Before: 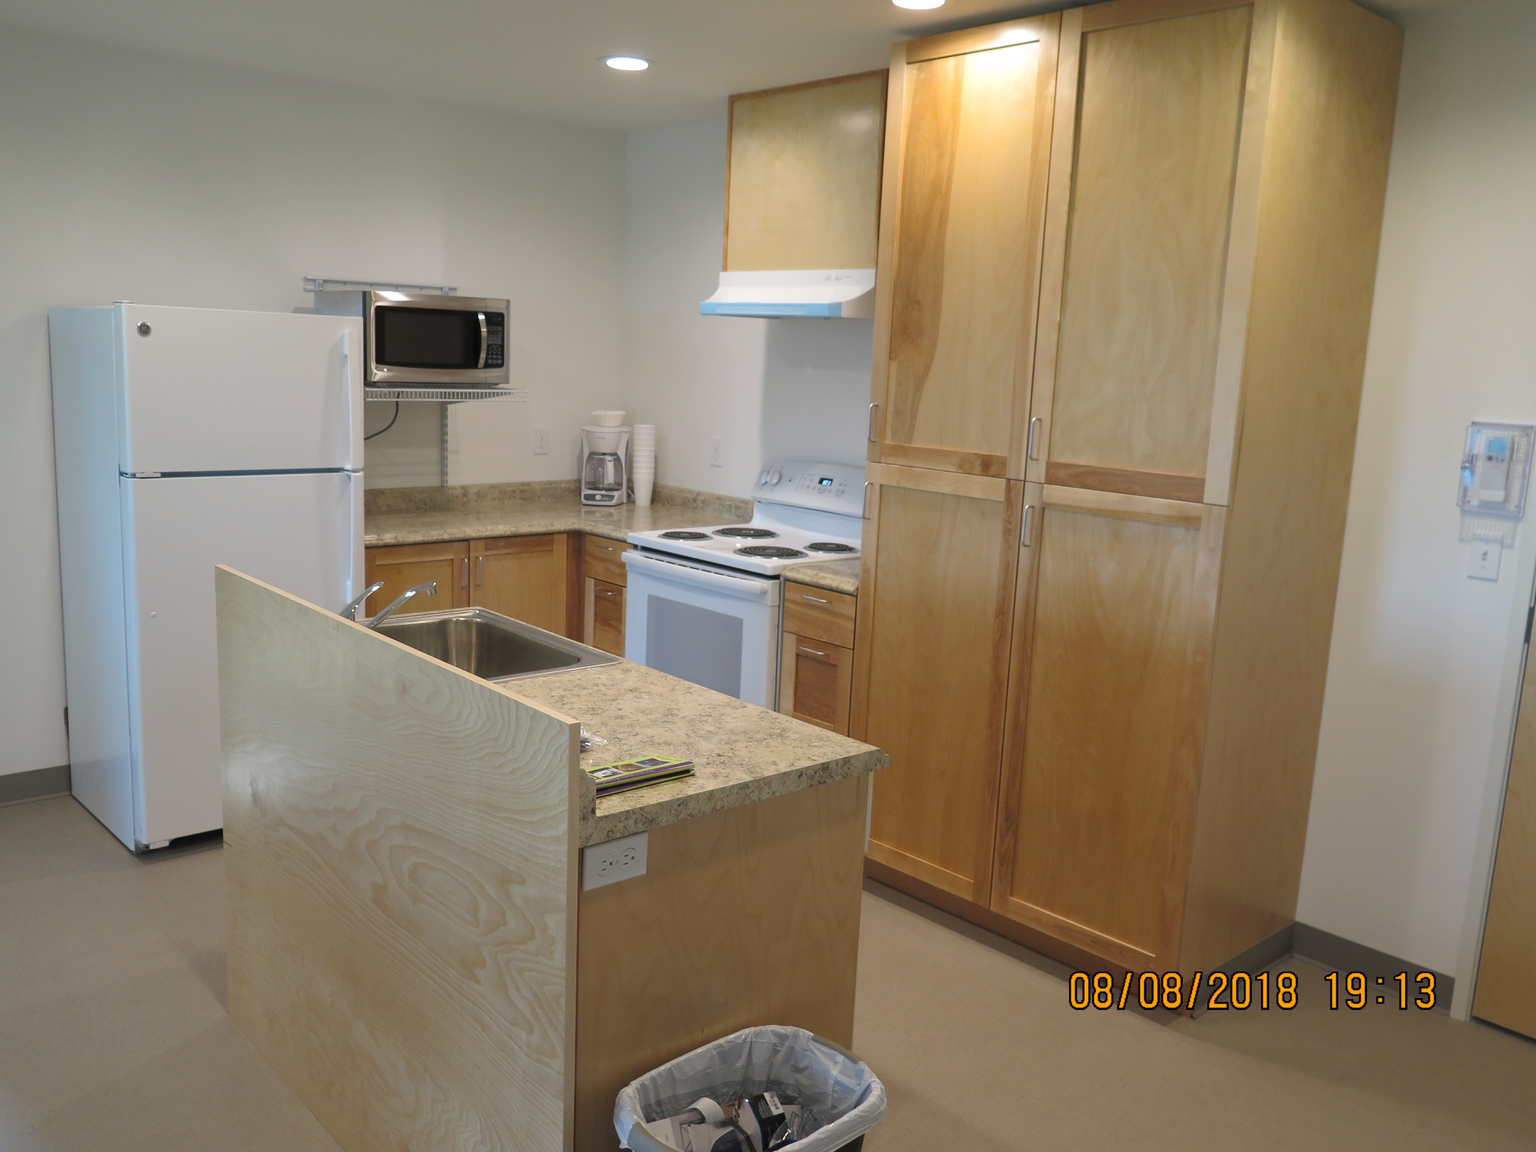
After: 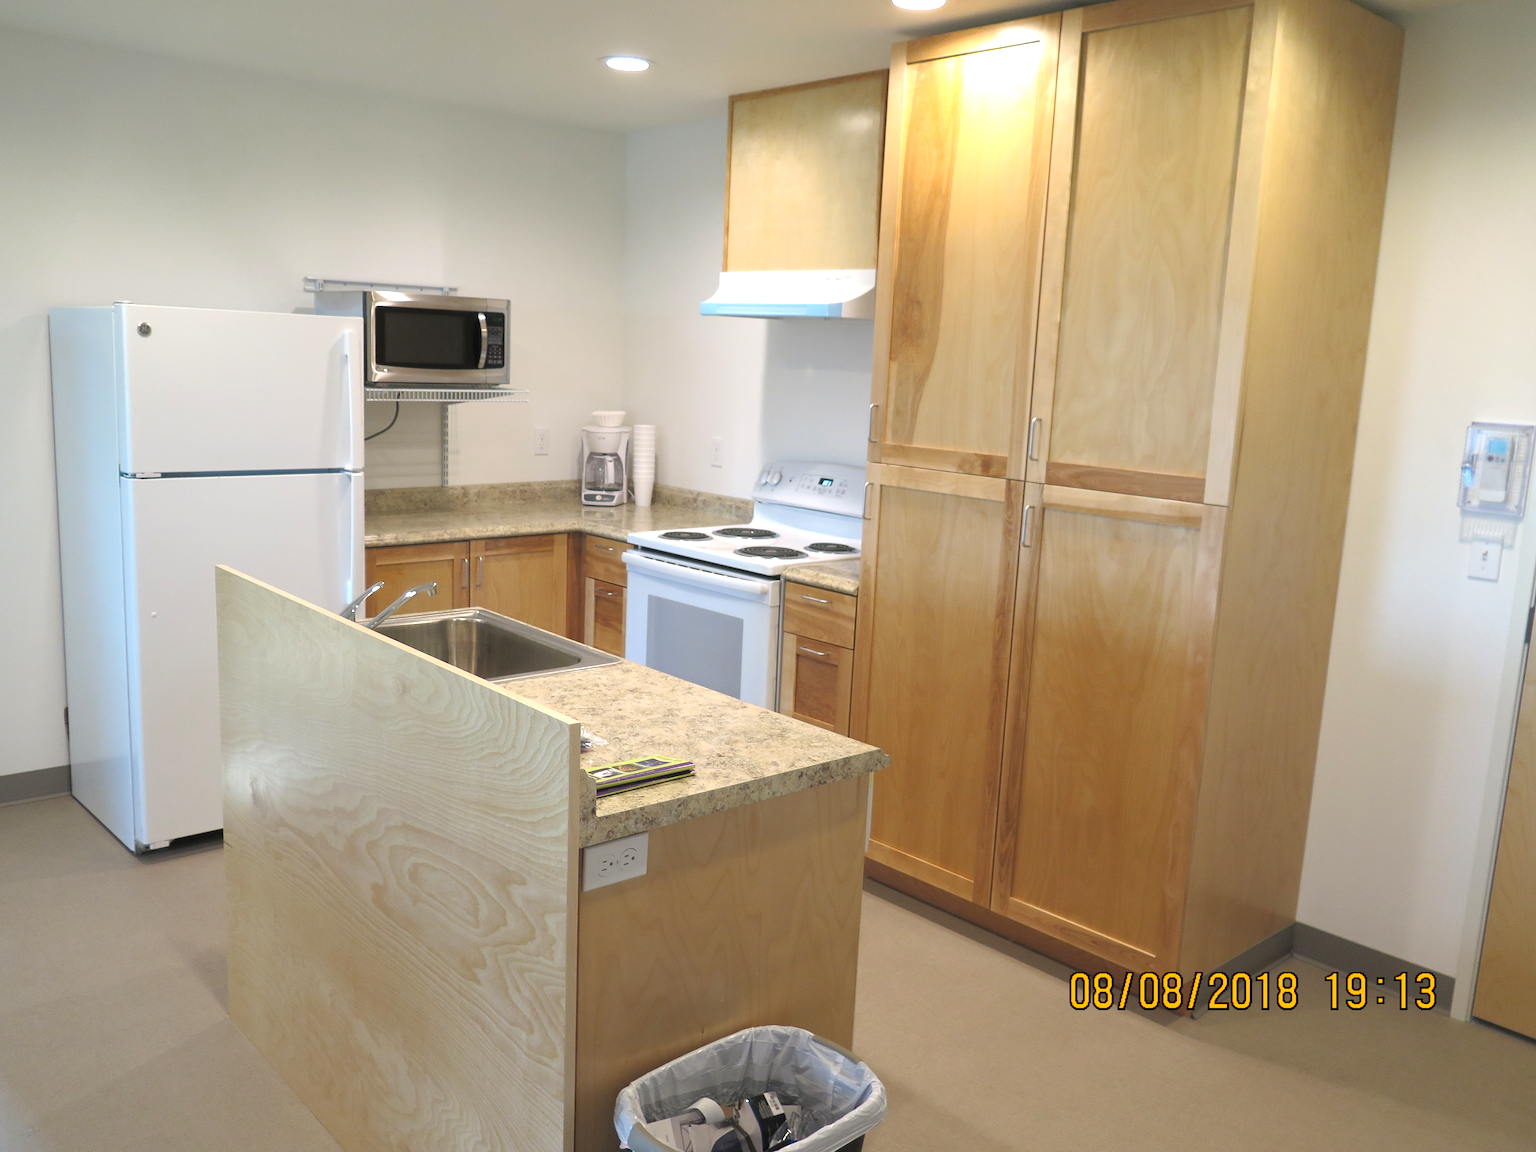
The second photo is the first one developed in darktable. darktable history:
tone equalizer: -8 EV -0.784 EV, -7 EV -0.698 EV, -6 EV -0.631 EV, -5 EV -0.395 EV, -3 EV 0.389 EV, -2 EV 0.6 EV, -1 EV 0.683 EV, +0 EV 0.727 EV, smoothing diameter 24.86%, edges refinement/feathering 5.92, preserve details guided filter
